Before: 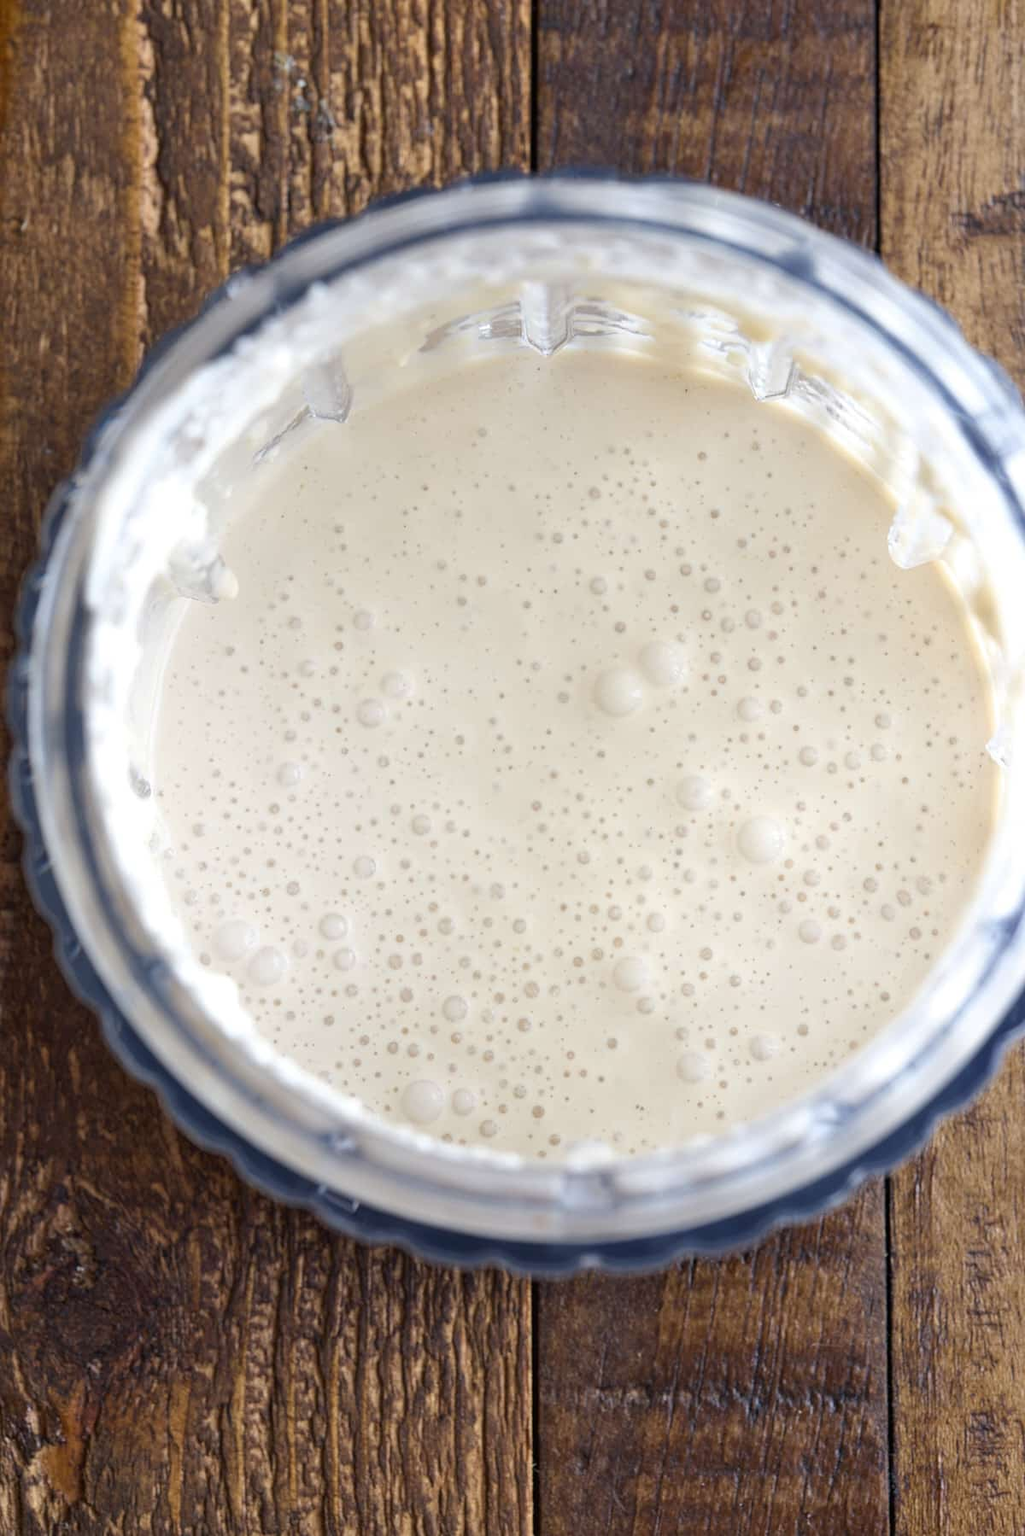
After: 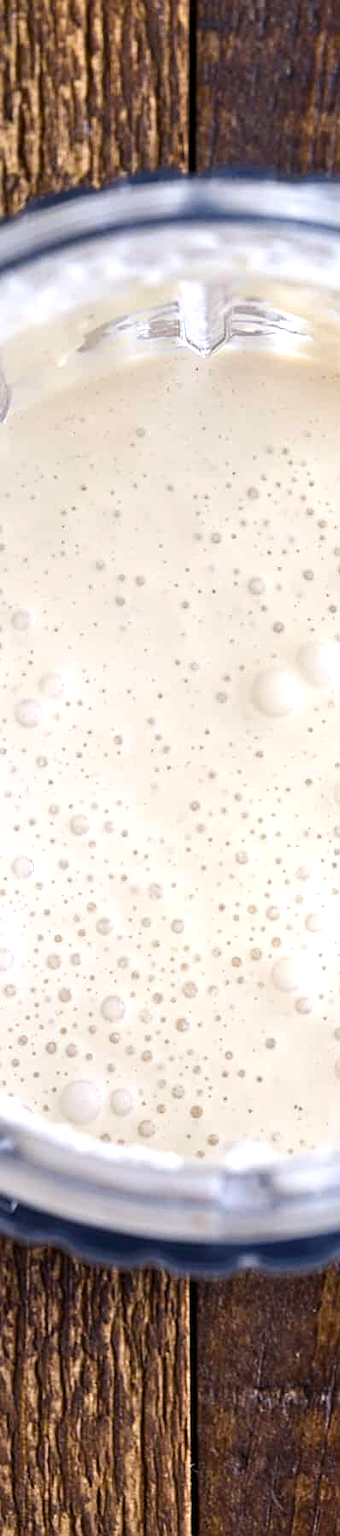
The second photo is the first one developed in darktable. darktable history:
crop: left 33.36%, right 33.36%
sharpen: amount 0.575
color balance rgb: shadows lift › luminance -20%, power › hue 72.24°, highlights gain › luminance 15%, global offset › hue 171.6°, perceptual saturation grading › highlights -15%, perceptual saturation grading › shadows 25%, global vibrance 30%, contrast 10%
white balance: red 1.009, blue 1.027
